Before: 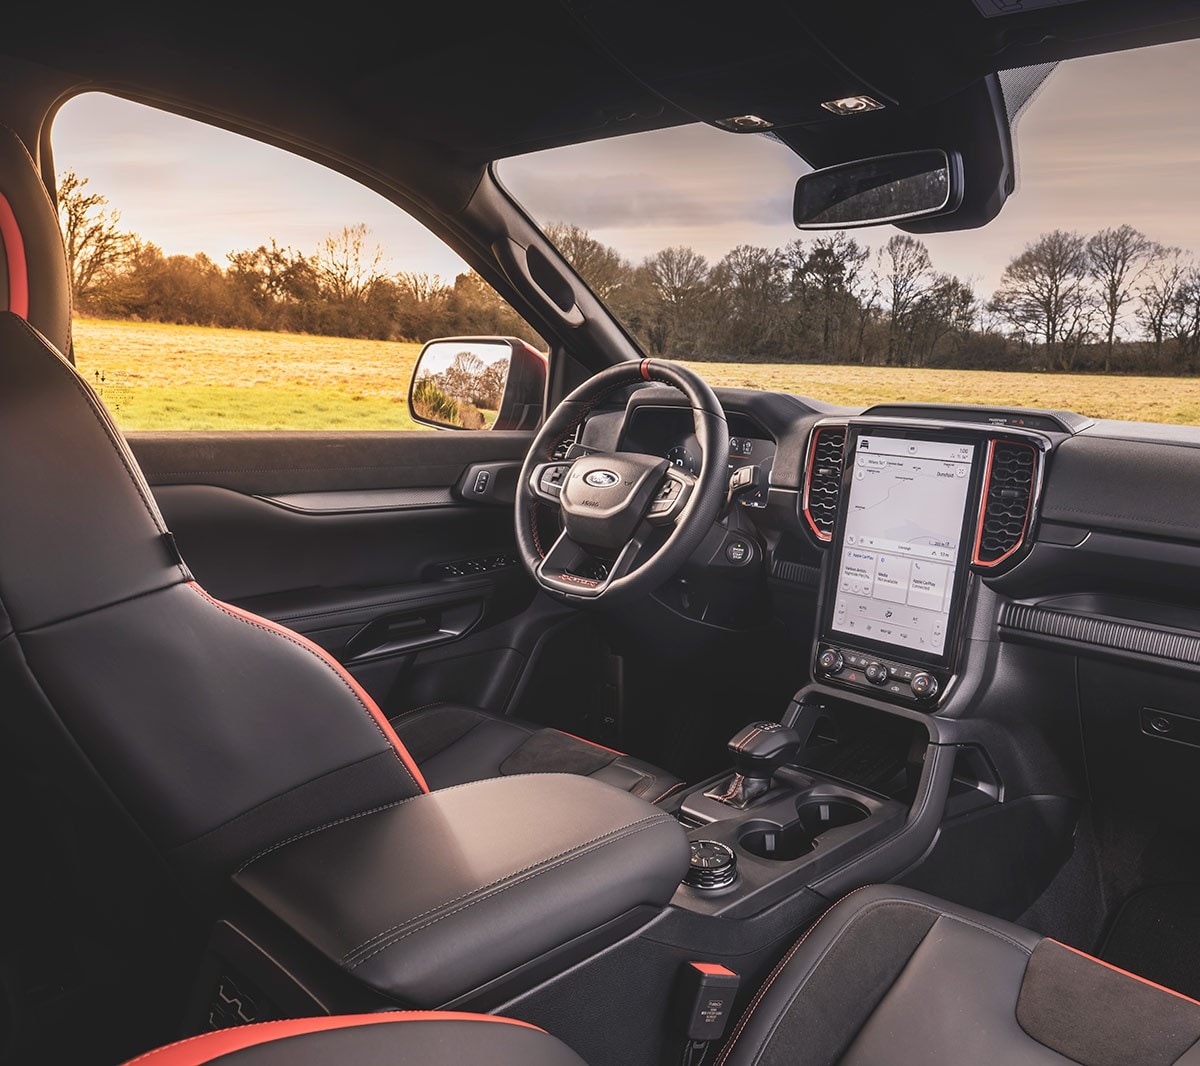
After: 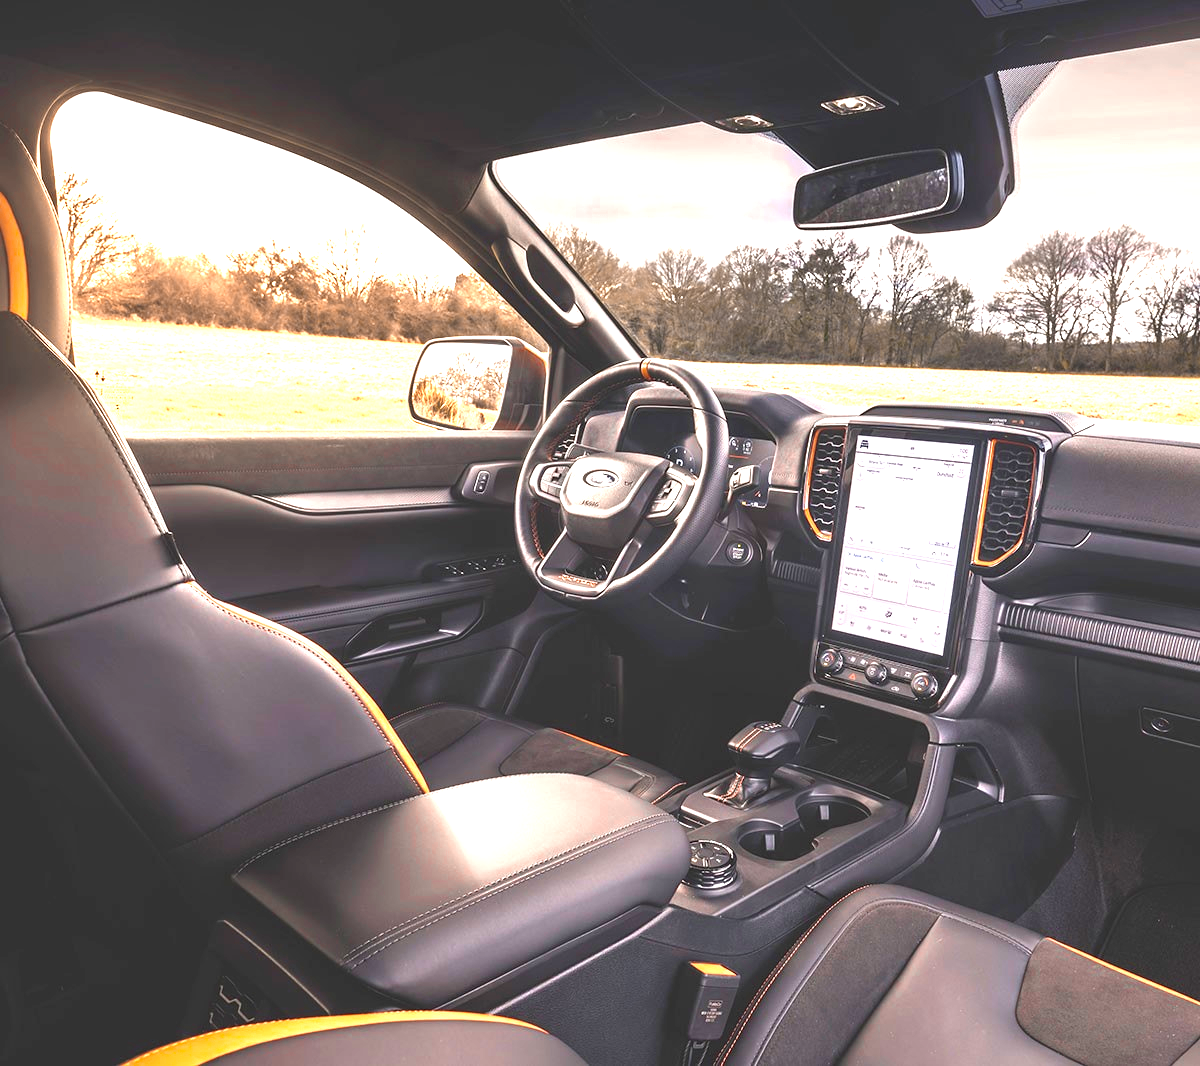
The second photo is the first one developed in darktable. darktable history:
color zones: curves: ch0 [(0.009, 0.528) (0.136, 0.6) (0.255, 0.586) (0.39, 0.528) (0.522, 0.584) (0.686, 0.736) (0.849, 0.561)]; ch1 [(0.045, 0.781) (0.14, 0.416) (0.257, 0.695) (0.442, 0.032) (0.738, 0.338) (0.818, 0.632) (0.891, 0.741) (1, 0.704)]; ch2 [(0, 0.667) (0.141, 0.52) (0.26, 0.37) (0.474, 0.432) (0.743, 0.286)]
exposure: black level correction 0, exposure 1.2 EV, compensate highlight preservation false
